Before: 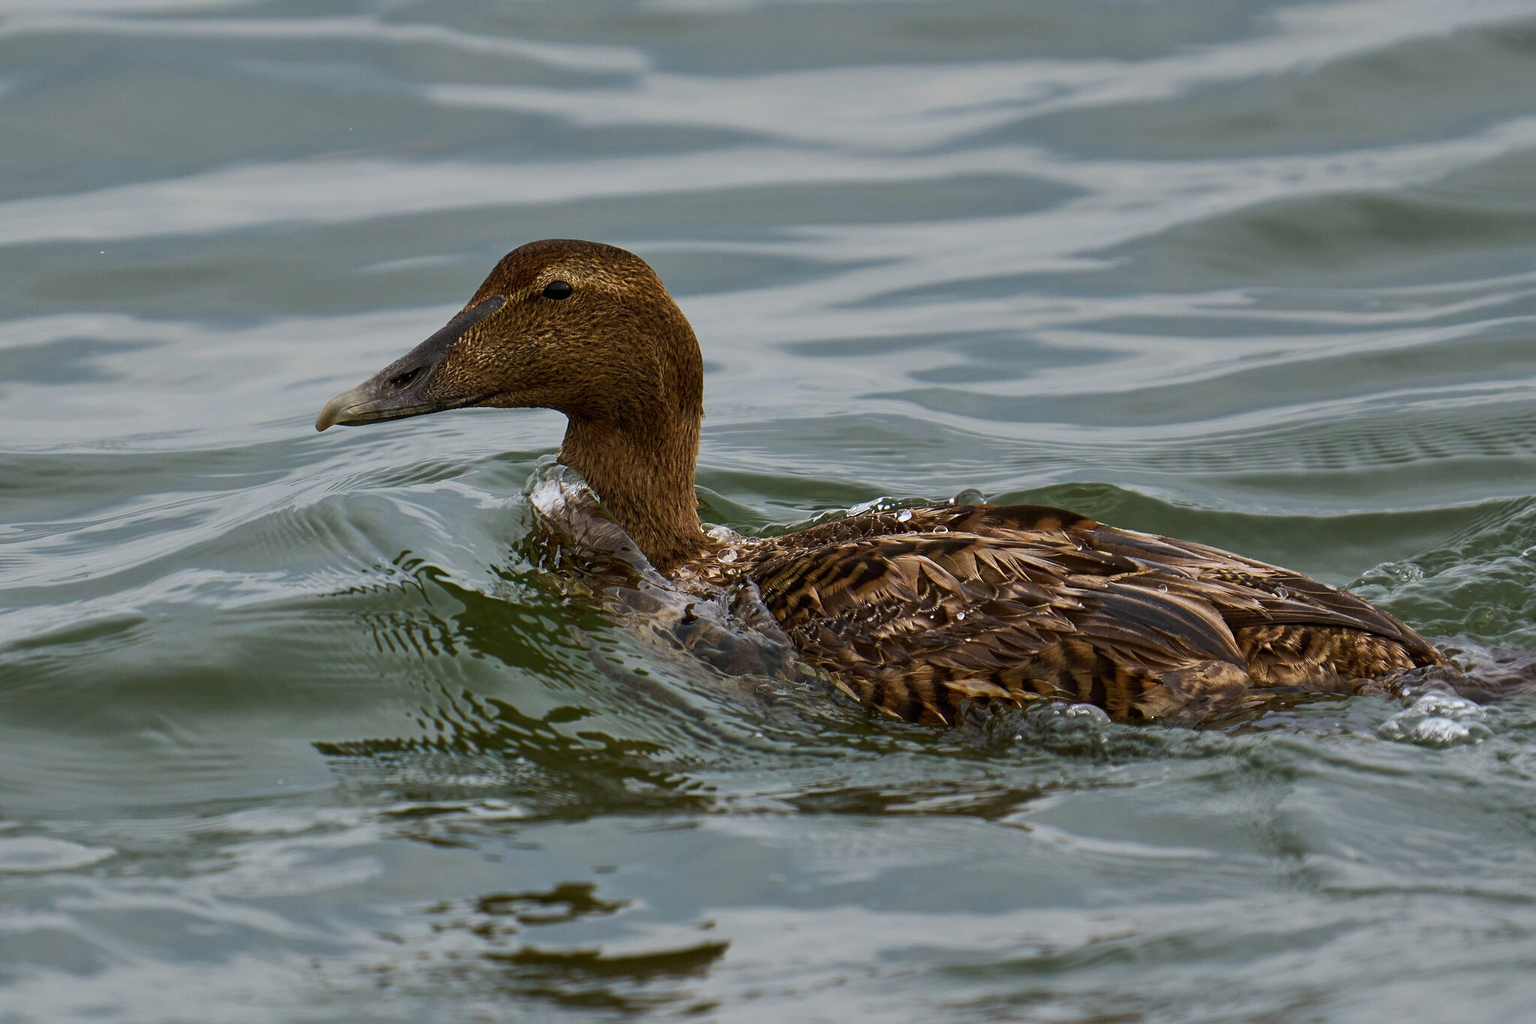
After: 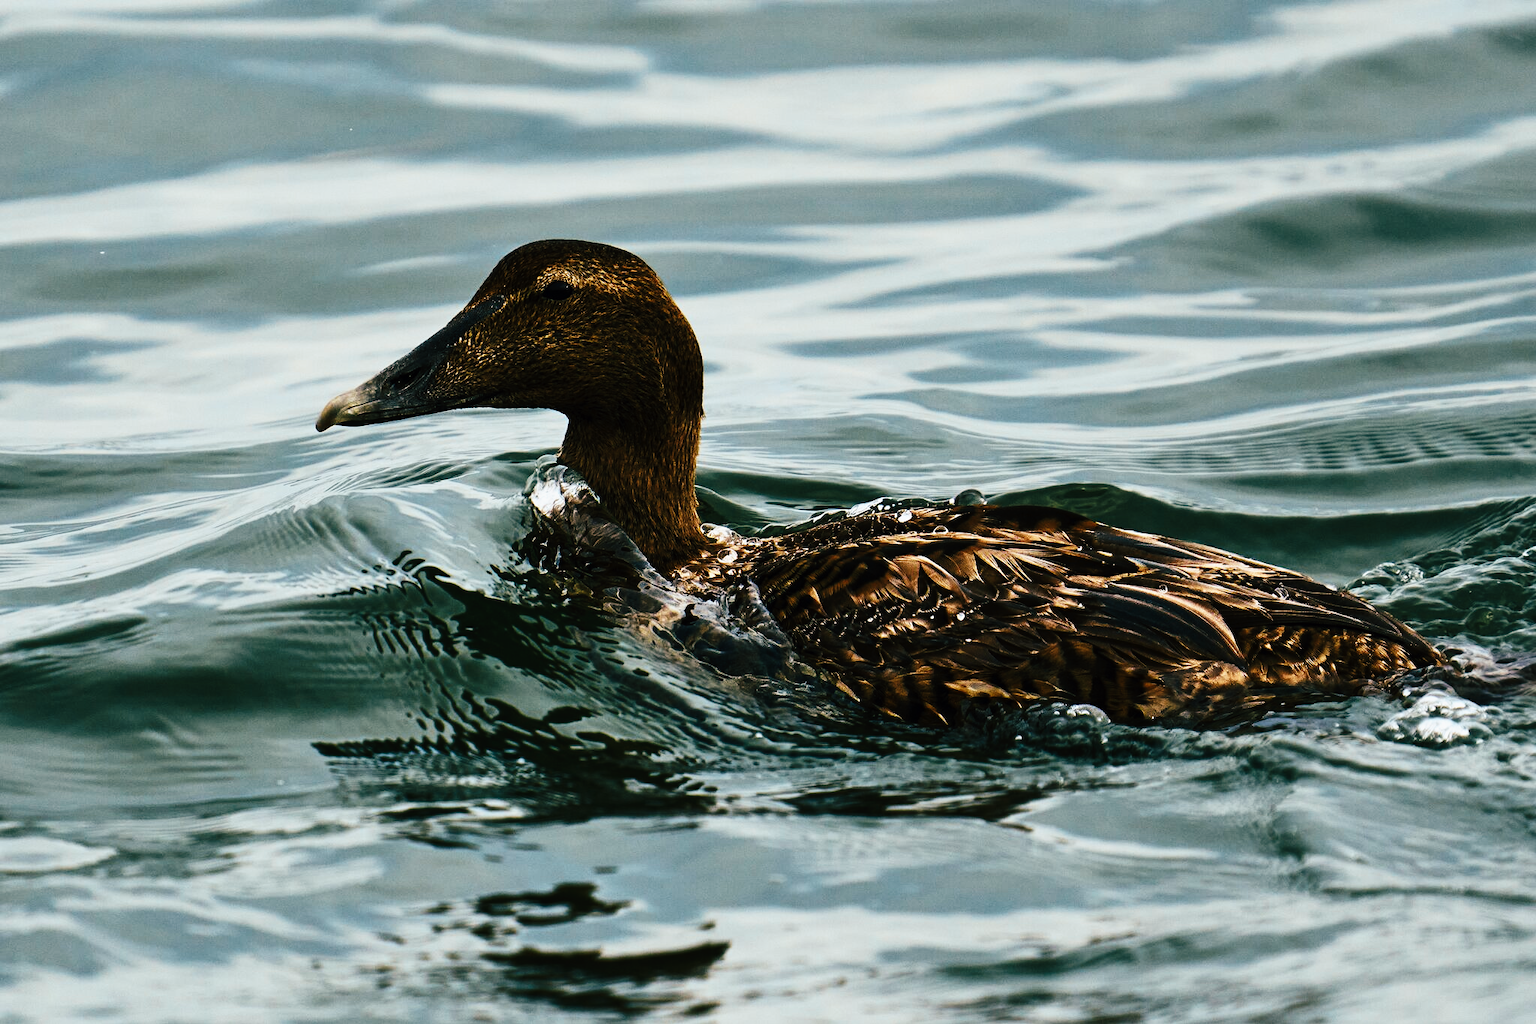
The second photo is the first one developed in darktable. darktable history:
tone curve: curves: ch0 [(0, 0) (0.003, 0.001) (0.011, 0.005) (0.025, 0.01) (0.044, 0.016) (0.069, 0.019) (0.1, 0.024) (0.136, 0.03) (0.177, 0.045) (0.224, 0.071) (0.277, 0.122) (0.335, 0.202) (0.399, 0.326) (0.468, 0.471) (0.543, 0.638) (0.623, 0.798) (0.709, 0.913) (0.801, 0.97) (0.898, 0.983) (1, 1)], preserve colors none
color look up table: target L [95.86, 66.21, 75.67, 57.67, 67.12, 70.98, 51.63, 56.99, 55.39, 52.41, 56.15, 42.51, 42.07, 23.68, 200, 67.09, 70.44, 53.36, 53.57, 41.4, 44.85, 43.37, 38.69, 27.31, 15.53, 0.111, 81.24, 69.22, 68.91, 70.05, 44.33, 50.15, 56.33, 39.9, 37.56, 33.51, 38.74, 36.76, 40.14, 27.85, 4.597, 57.61, 78.27, 71.27, 55.59, 55.41, 54.19, 44.11, 26.46], target a [-4.111, 2.544, -0.486, -18.23, 0.053, -14.02, -22.3, -23.44, -11.78, 4.348, -0.53, -17.85, -15.22, -14.39, 0, 3.307, 8.514, 15.21, 24.76, 30.77, 21.26, 19.31, 20.35, 28.22, -0.684, 0.699, 3.21, 16.32, 15.16, -1.648, 37.68, 30.96, 16.68, 32.78, 30.81, 17.04, 0.832, -3.013, -1.001, 23.58, 6.883, -17.27, -14.79, -12.51, -15.5, -16.75, -13.2, -9.89, -11.72], target b [24.13, 40.65, 24.65, -11.23, 43.09, 6.862, 26.66, 18.73, 21.78, 29.84, 7.013, 11.49, 4.451, 13.8, 0, 42.76, 16.86, 31.07, -1.769, 23.3, 3.611, 27.96, 31.36, 41.5, 2.667, -2.619, -4.038, -13.7, -4.135, 2.092, -22.51, -15.31, -10.18, -24.88, -12.99, -10.15, -20.56, -14.92, -19.5, -23.87, -18.97, -13.3, -20.89, -15.97, -13.11, -9.595, -14.34, -9.852, -5.407], num patches 49
